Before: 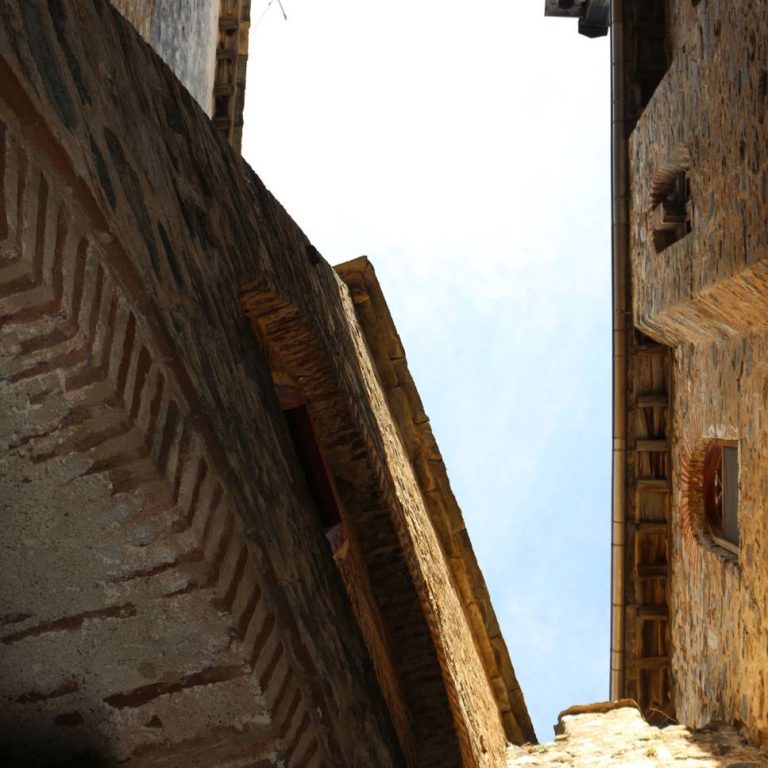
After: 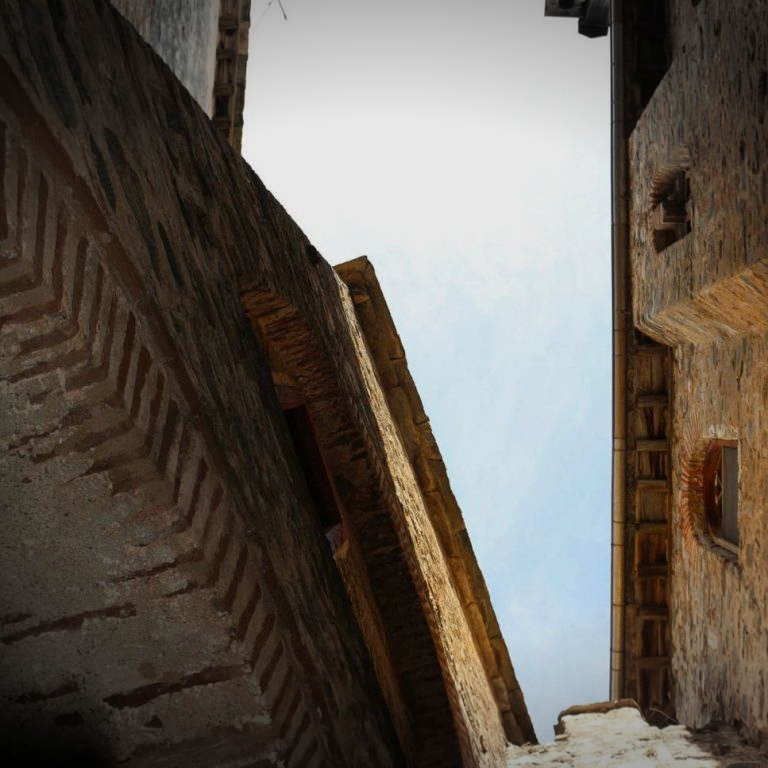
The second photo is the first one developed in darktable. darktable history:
vignetting: fall-off start 99.52%, width/height ratio 1.303
exposure: exposure -0.313 EV, compensate exposure bias true, compensate highlight preservation false
